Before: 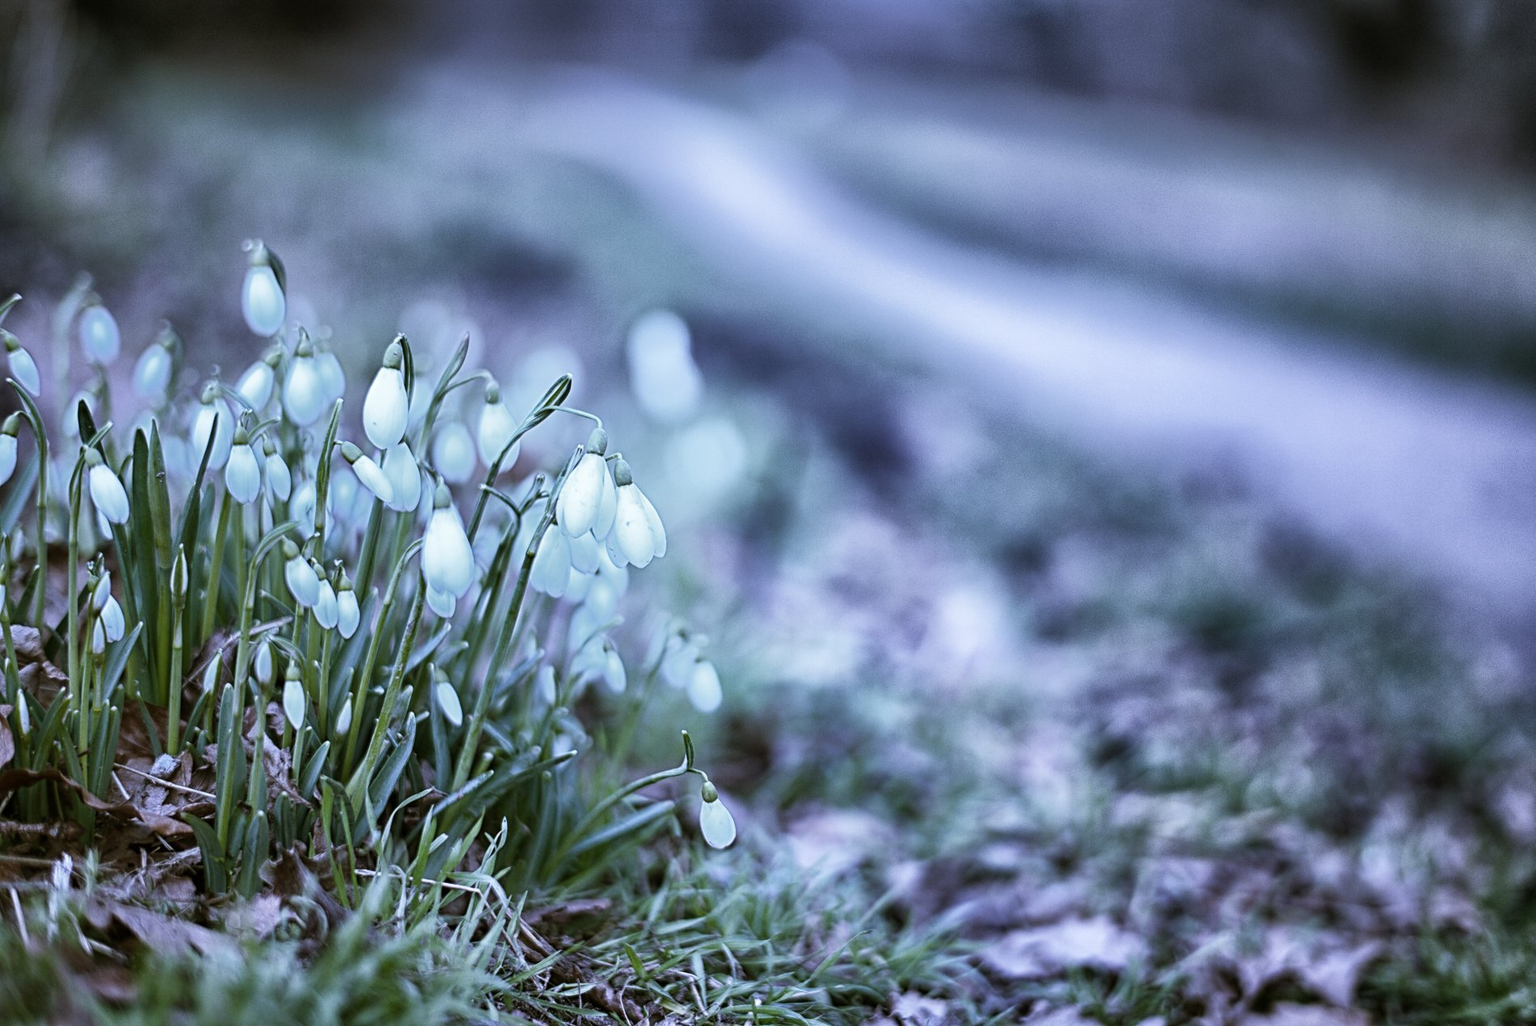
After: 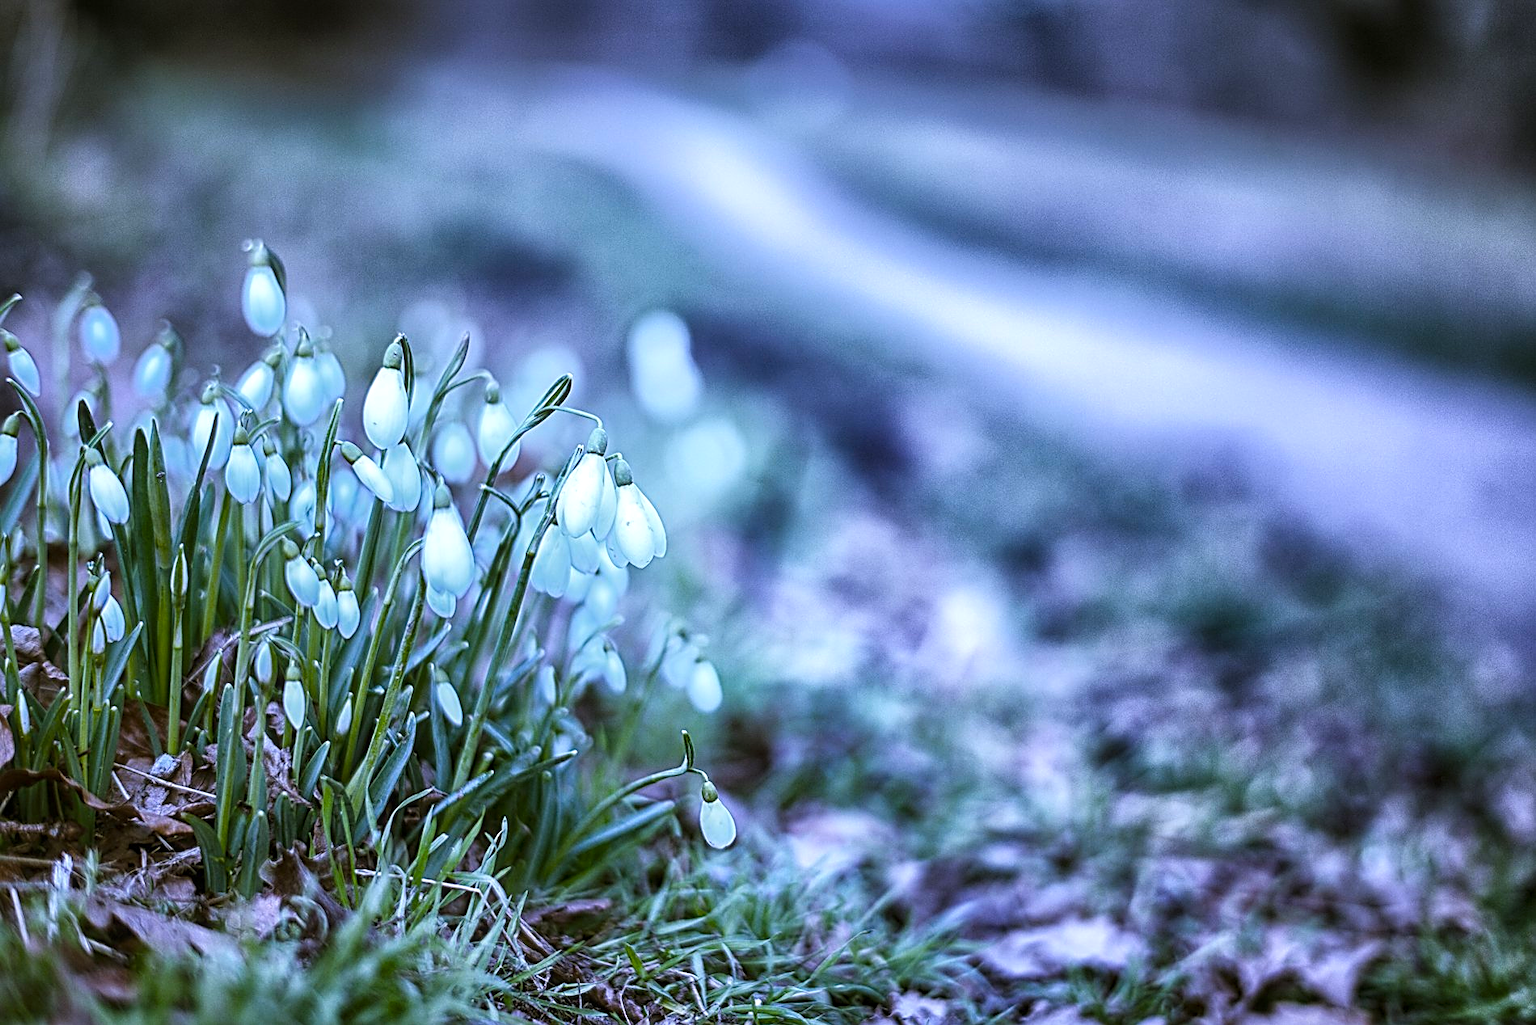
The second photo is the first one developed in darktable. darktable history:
sharpen: on, module defaults
local contrast: detail 130%
color balance rgb: global offset › luminance 0.472%, global offset › hue 168.48°, linear chroma grading › global chroma 15.403%, perceptual saturation grading › global saturation 29.633%
tone equalizer: mask exposure compensation -0.507 EV
